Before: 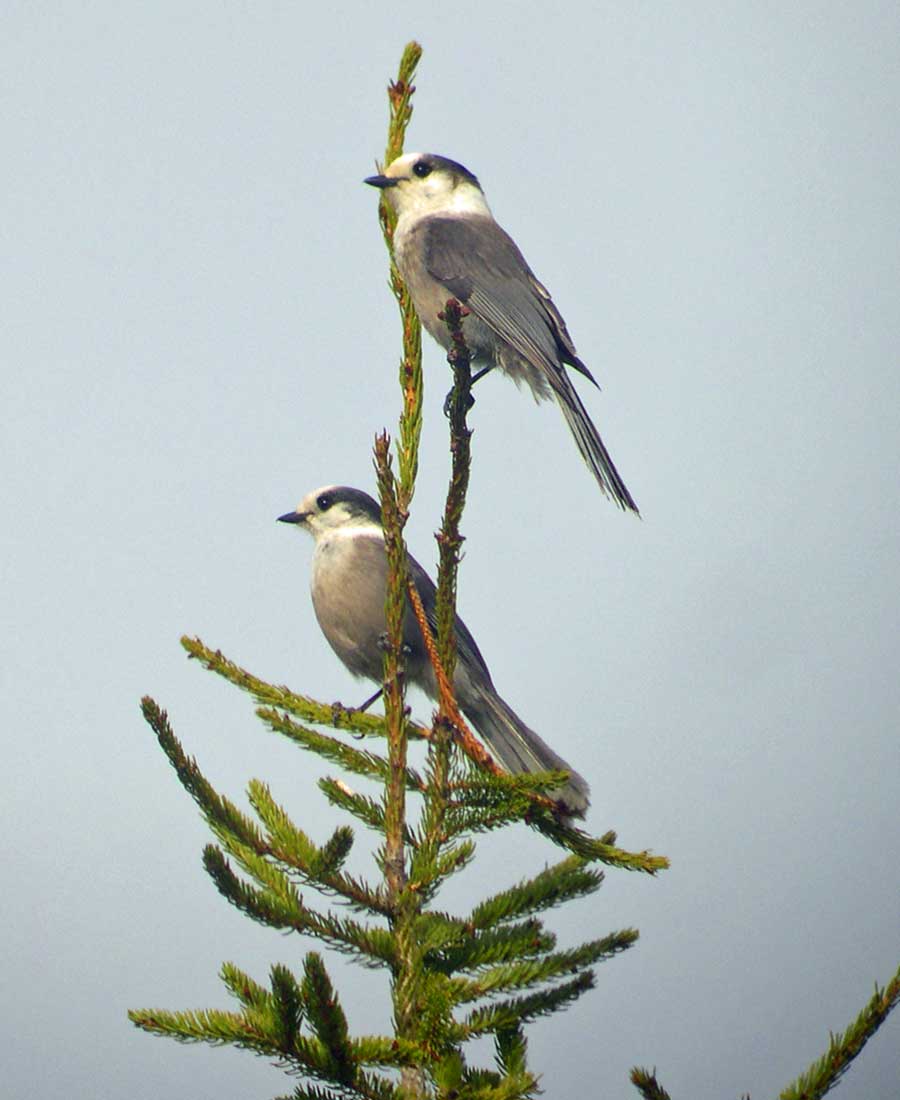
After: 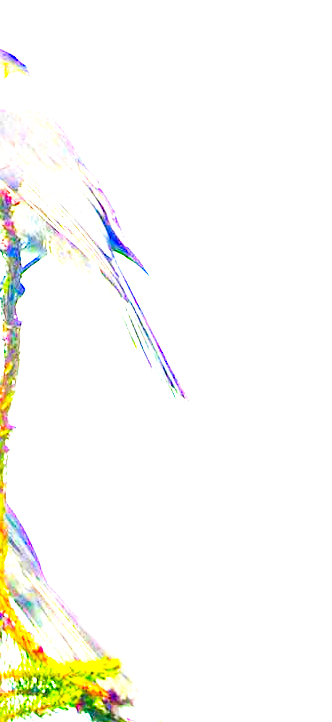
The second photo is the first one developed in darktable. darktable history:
crop and rotate: left 49.936%, top 10.094%, right 13.136%, bottom 24.256%
levels: levels [0.036, 0.364, 0.827]
exposure: black level correction 0, exposure 0.7 EV, compensate exposure bias true, compensate highlight preservation false
white balance: emerald 1
color balance rgb: linear chroma grading › global chroma 20%, perceptual saturation grading › global saturation 25%, perceptual brilliance grading › global brilliance 20%, global vibrance 20%
base curve: curves: ch0 [(0, 0.003) (0.001, 0.002) (0.006, 0.004) (0.02, 0.022) (0.048, 0.086) (0.094, 0.234) (0.162, 0.431) (0.258, 0.629) (0.385, 0.8) (0.548, 0.918) (0.751, 0.988) (1, 1)], preserve colors none
